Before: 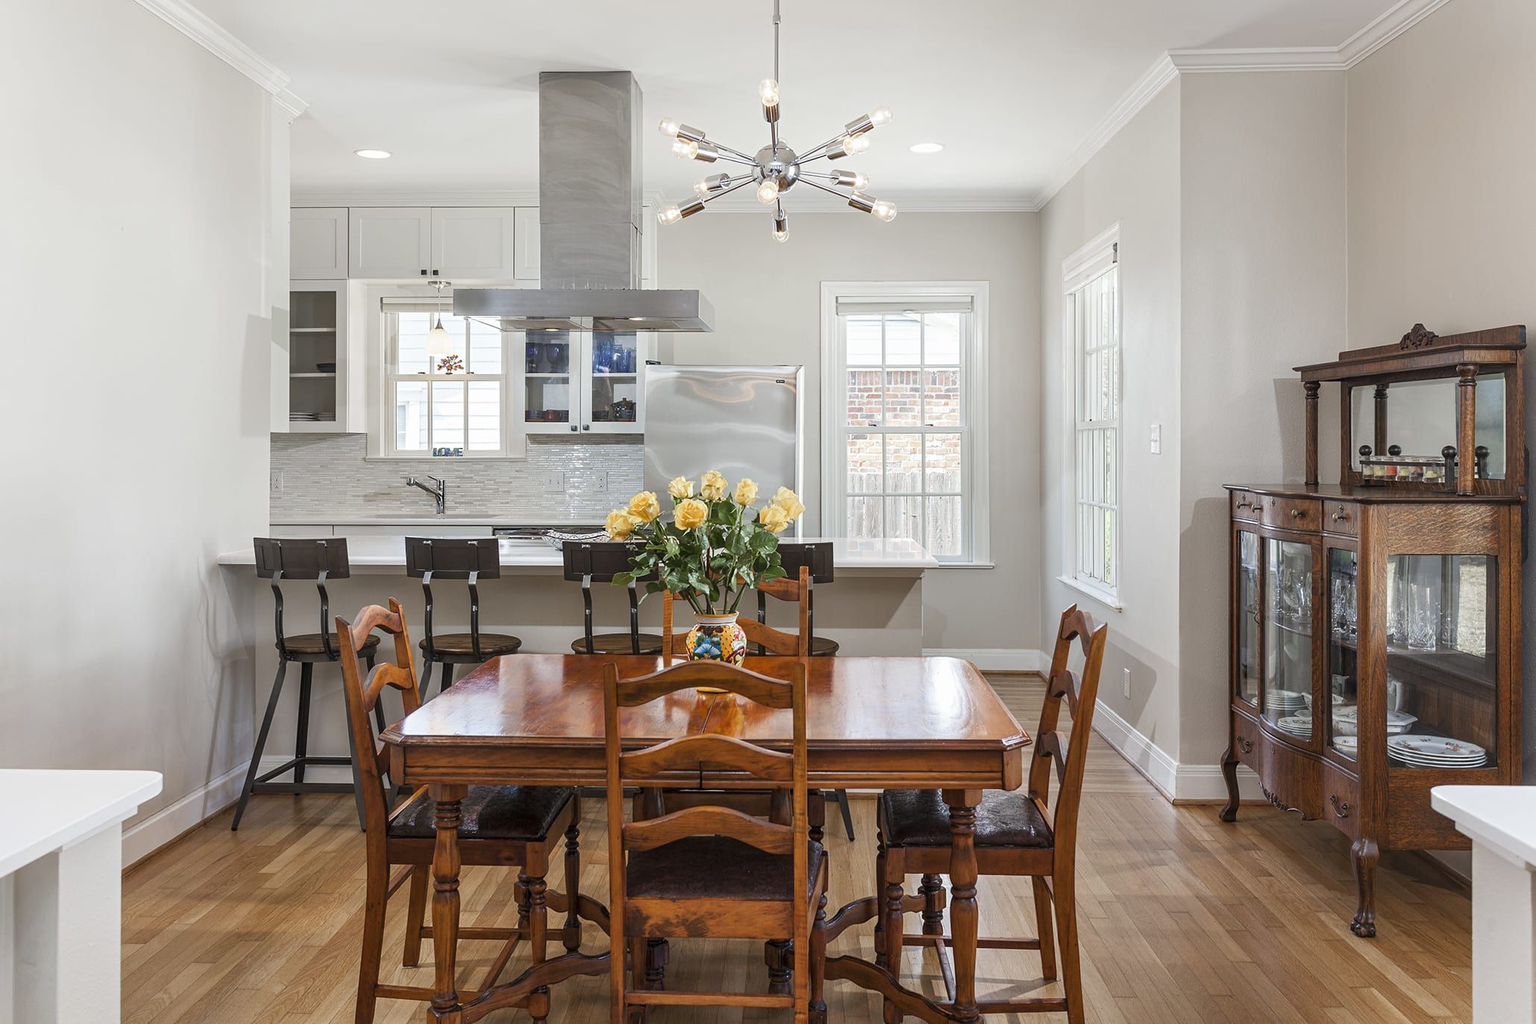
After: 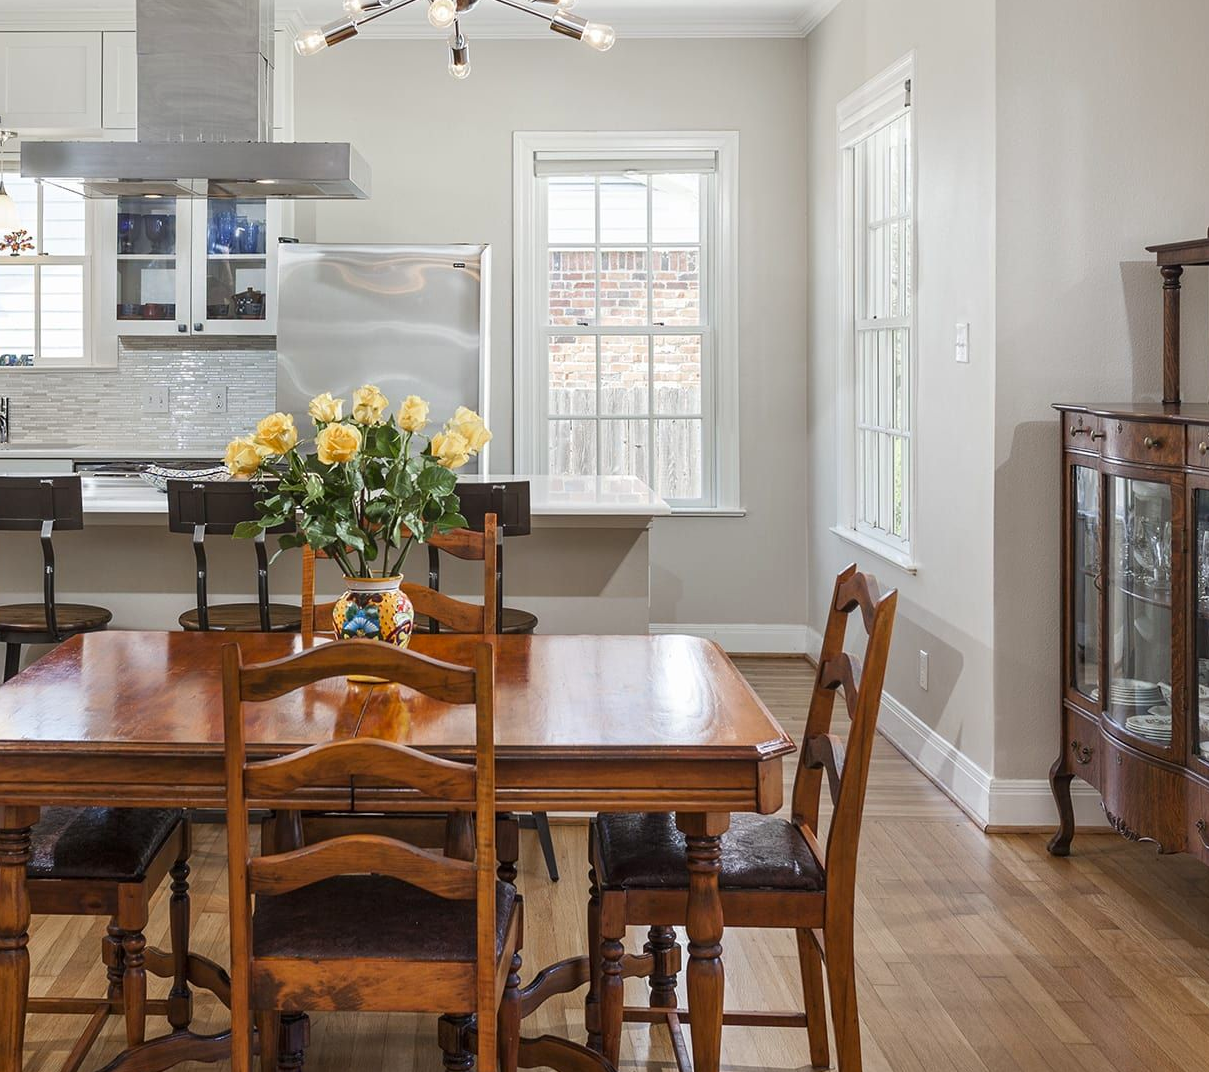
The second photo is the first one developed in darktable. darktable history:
crop and rotate: left 28.557%, top 17.93%, right 12.708%, bottom 3.987%
contrast brightness saturation: contrast 0.042, saturation 0.073
